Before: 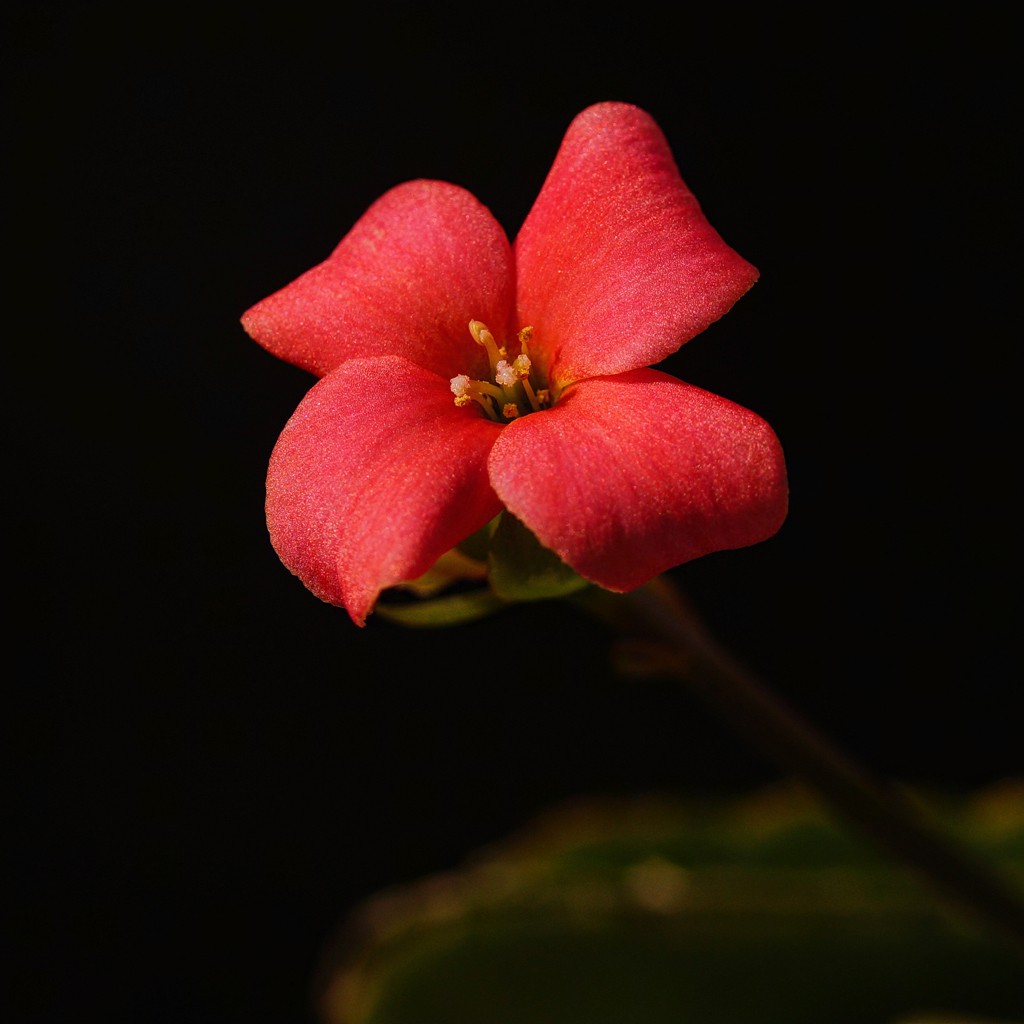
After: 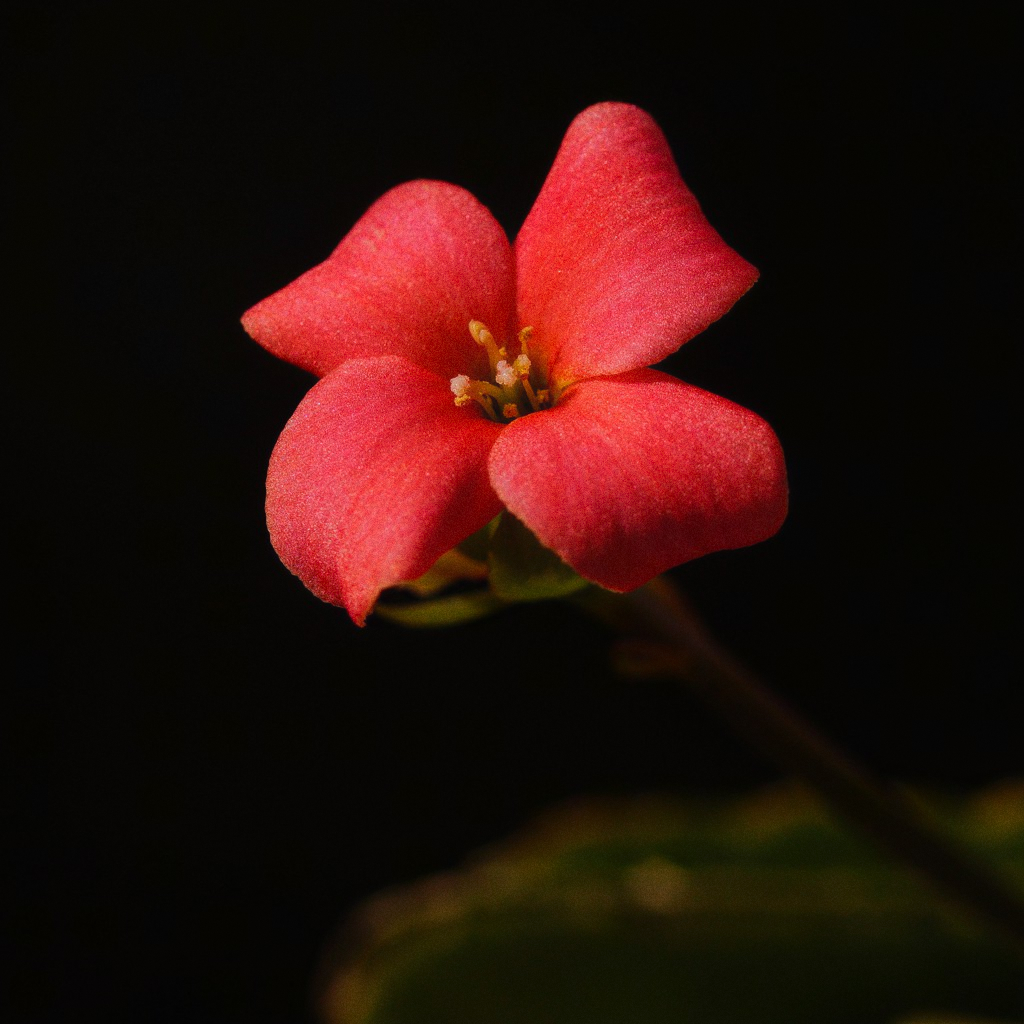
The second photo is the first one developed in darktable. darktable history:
grain: on, module defaults
rgb levels: preserve colors max RGB
contrast equalizer: octaves 7, y [[0.502, 0.505, 0.512, 0.529, 0.564, 0.588], [0.5 ×6], [0.502, 0.505, 0.512, 0.529, 0.564, 0.588], [0, 0.001, 0.001, 0.004, 0.008, 0.011], [0, 0.001, 0.001, 0.004, 0.008, 0.011]], mix -1
